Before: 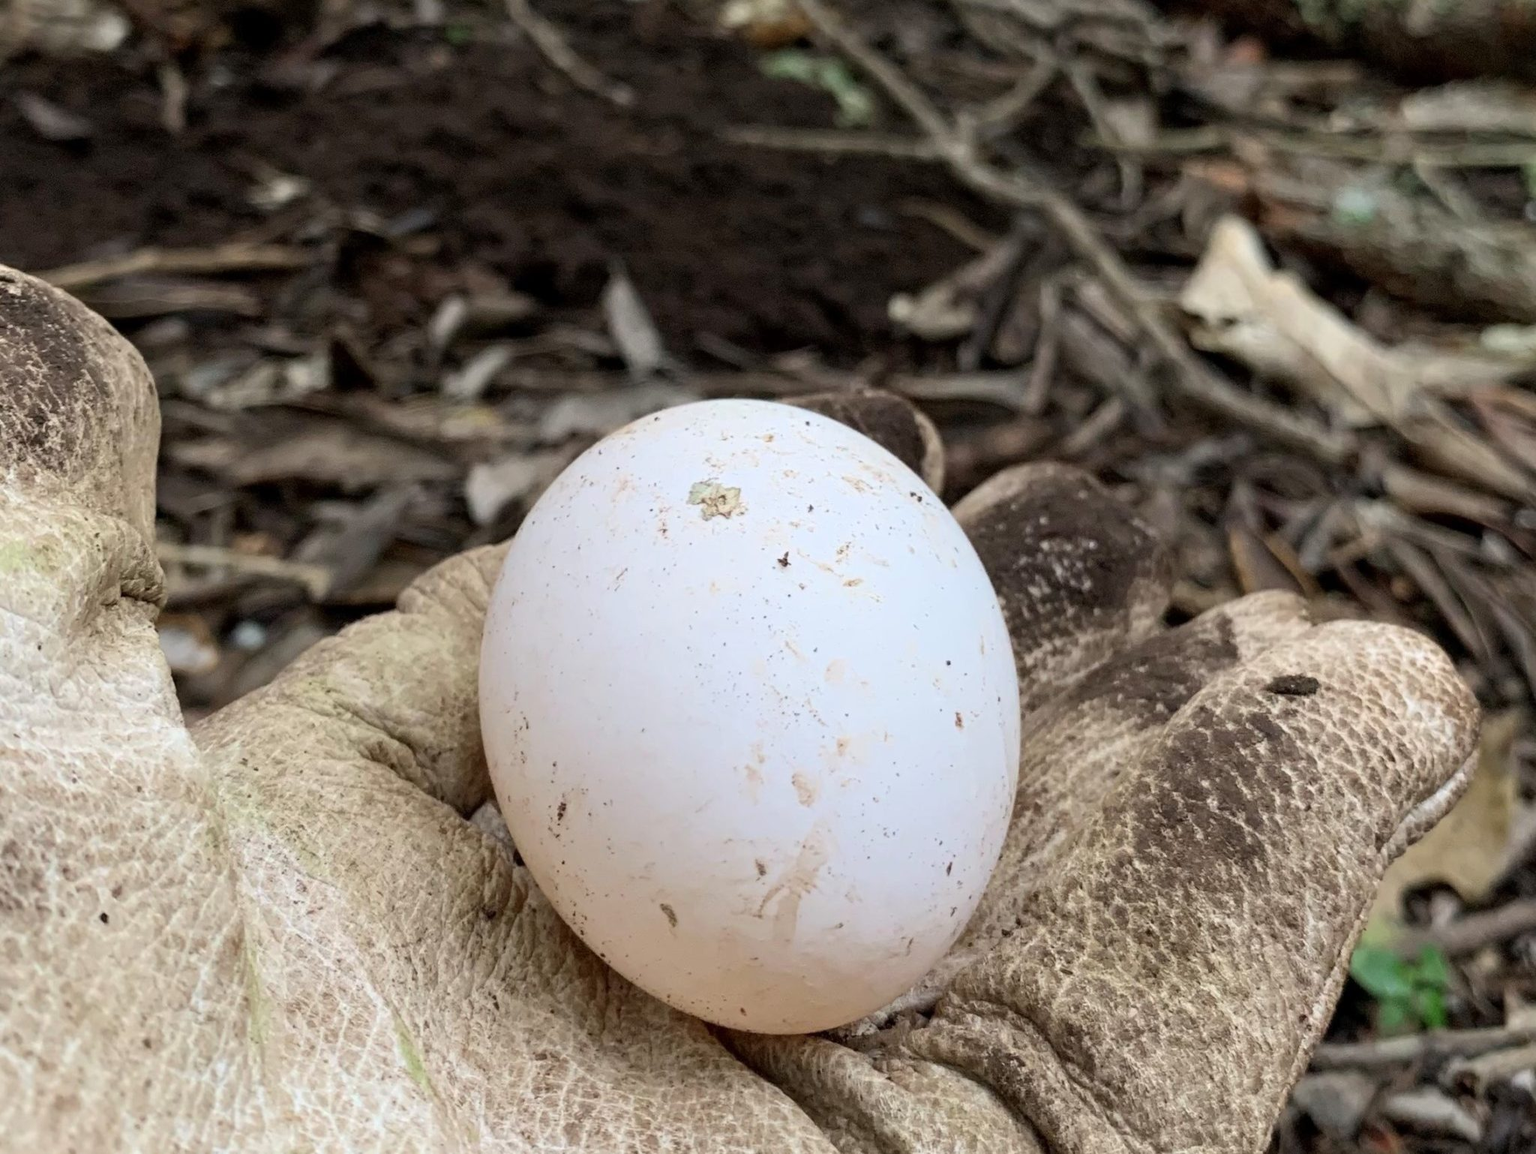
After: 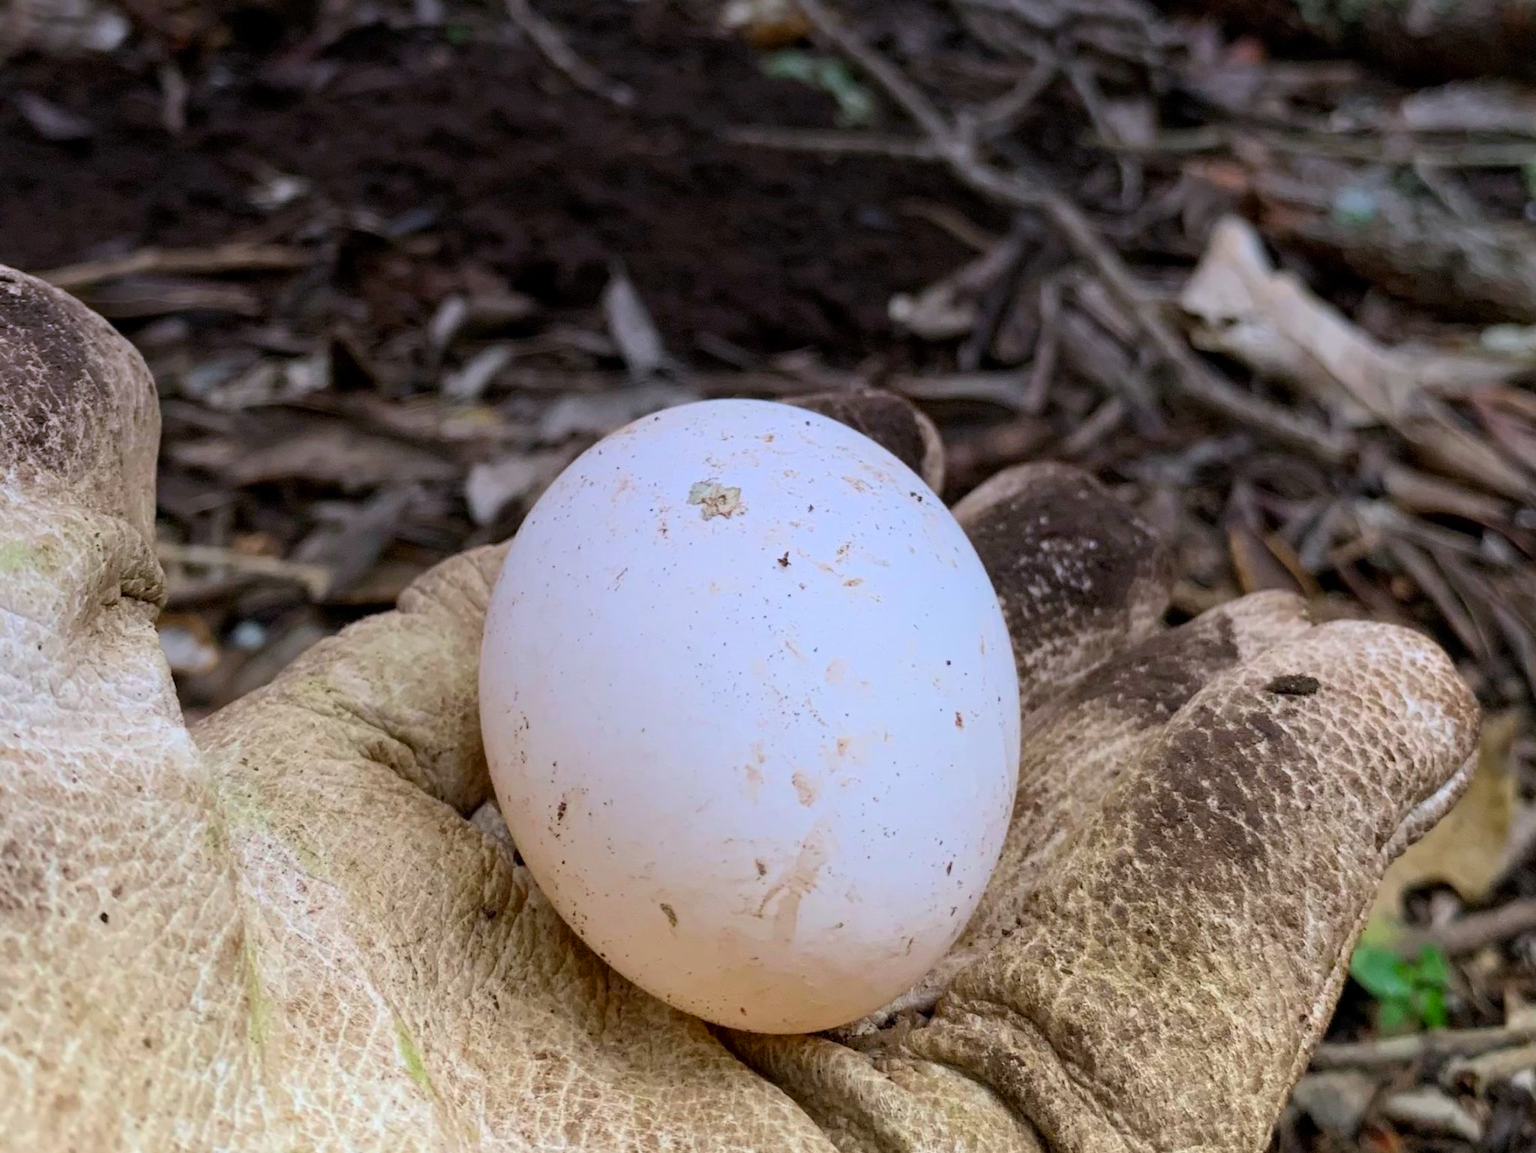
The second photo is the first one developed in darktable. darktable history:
color balance rgb: perceptual saturation grading › global saturation 40%, global vibrance 15%
color balance: on, module defaults
graduated density: hue 238.83°, saturation 50%
tone equalizer: on, module defaults
